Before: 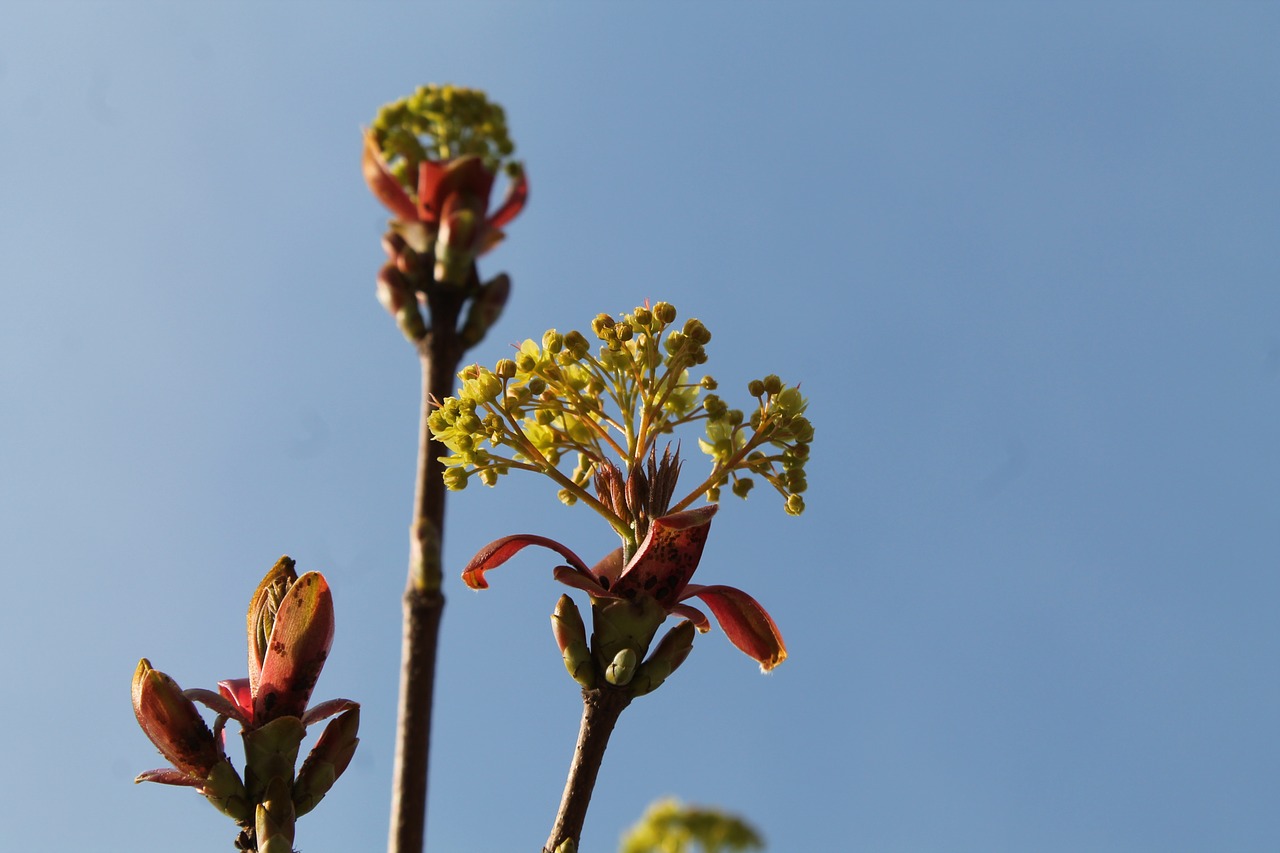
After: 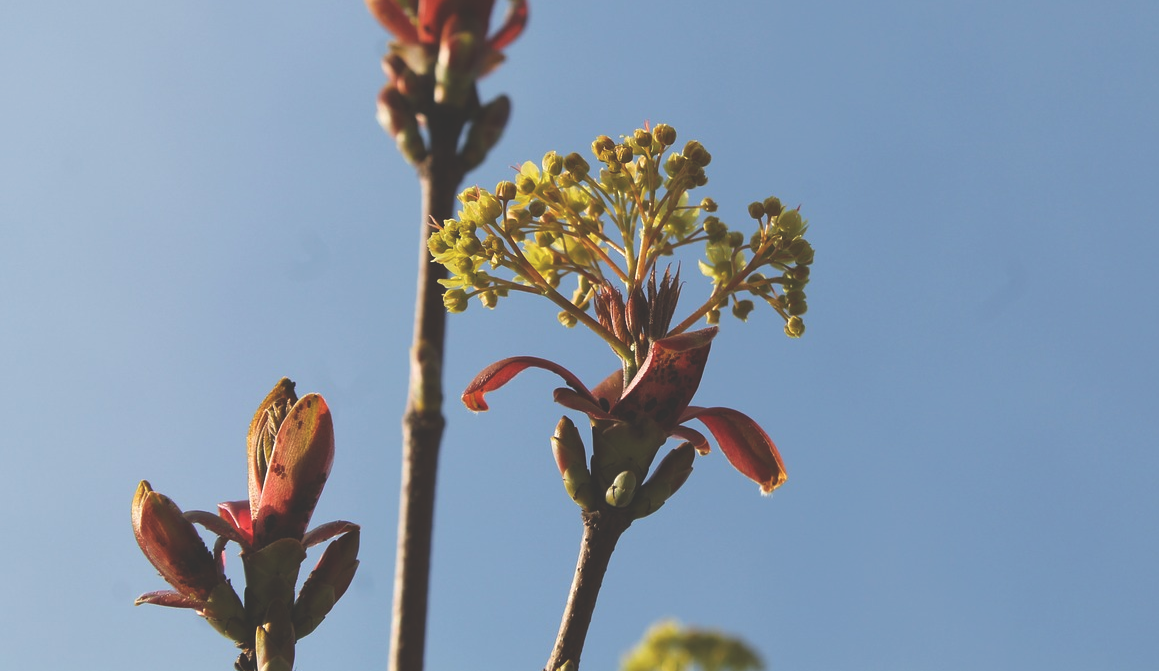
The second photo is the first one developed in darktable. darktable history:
exposure: black level correction -0.03, compensate highlight preservation false
crop: top 20.916%, right 9.437%, bottom 0.316%
